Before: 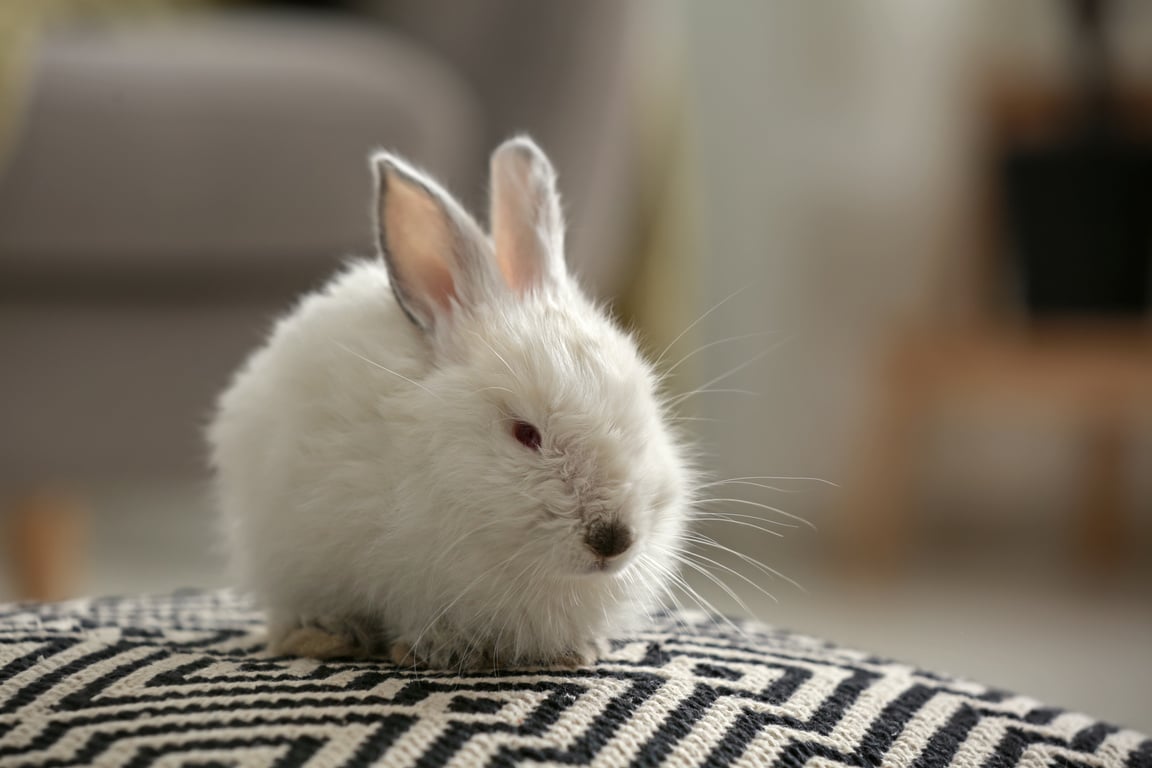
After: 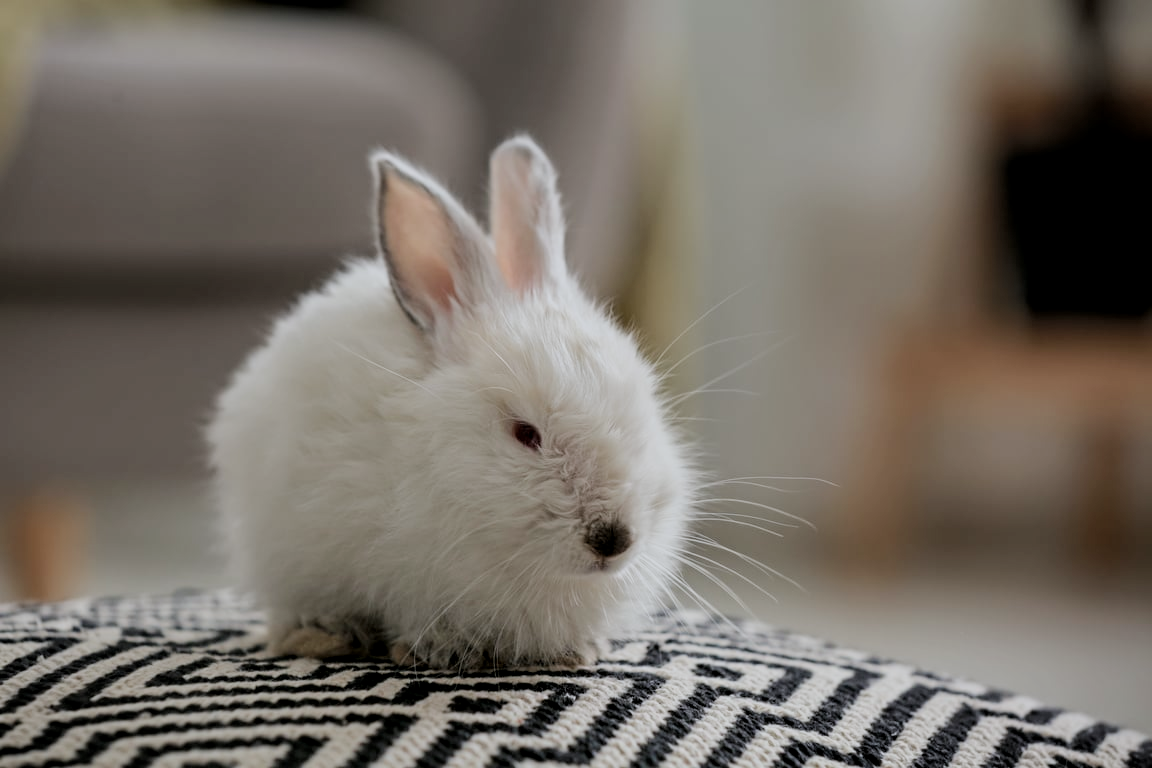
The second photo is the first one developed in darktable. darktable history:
color correction: highlights a* -0.084, highlights b* -5.25, shadows a* -0.135, shadows b* -0.148
filmic rgb: black relative exposure -7.12 EV, white relative exposure 5.39 EV, hardness 3.02
local contrast: highlights 105%, shadows 101%, detail 120%, midtone range 0.2
